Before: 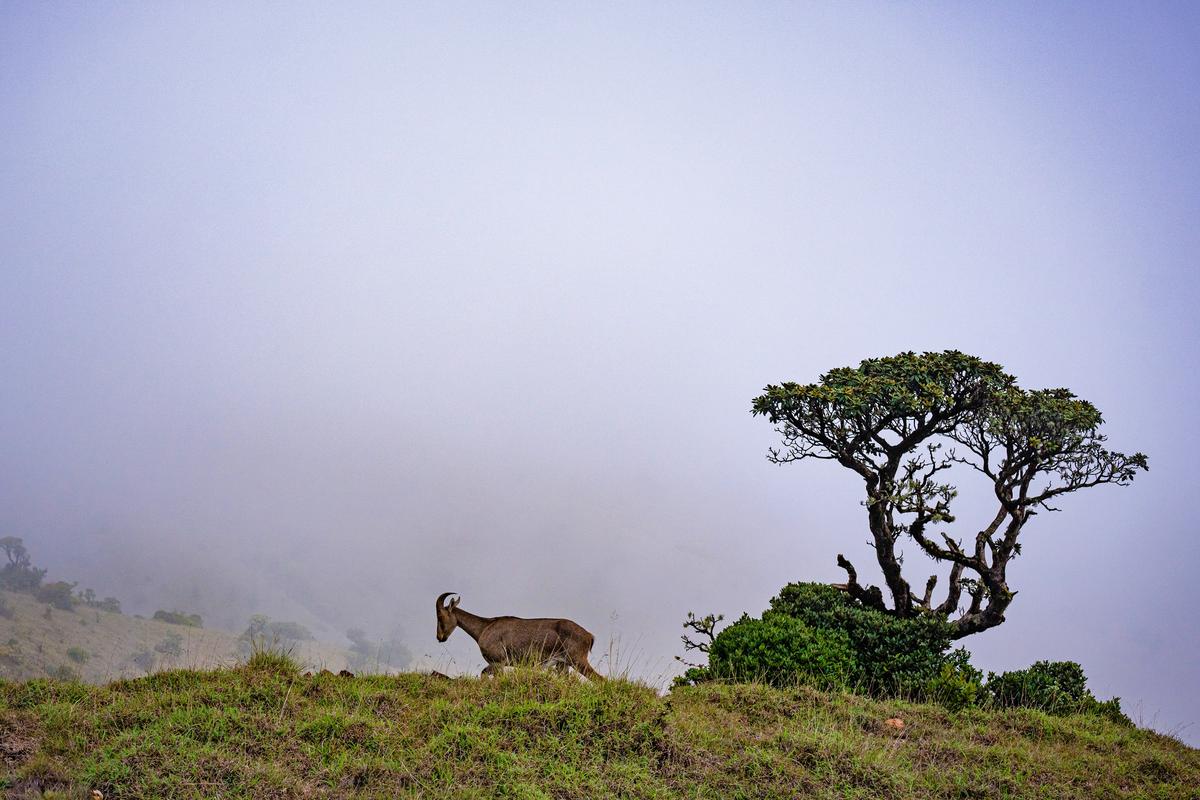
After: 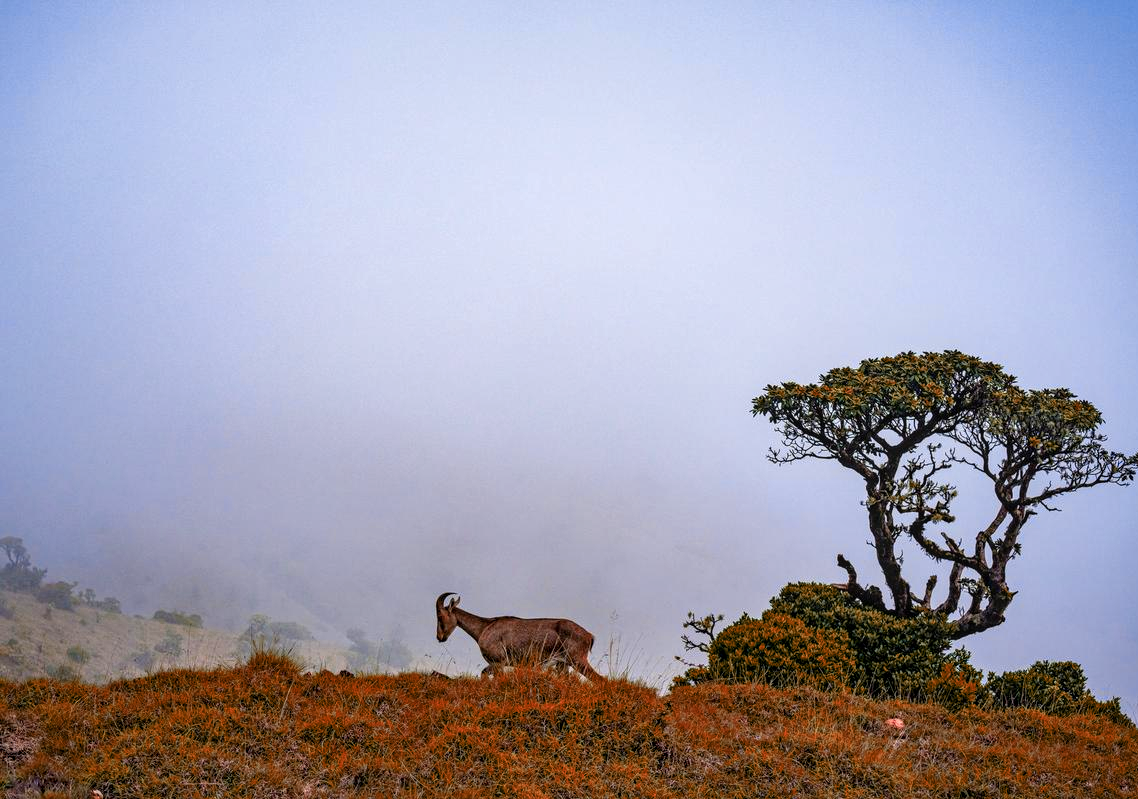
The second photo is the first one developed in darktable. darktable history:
local contrast: on, module defaults
crop and rotate: right 5.167%
color zones: curves: ch0 [(0.006, 0.385) (0.143, 0.563) (0.243, 0.321) (0.352, 0.464) (0.516, 0.456) (0.625, 0.5) (0.75, 0.5) (0.875, 0.5)]; ch1 [(0, 0.5) (0.134, 0.504) (0.246, 0.463) (0.421, 0.515) (0.5, 0.56) (0.625, 0.5) (0.75, 0.5) (0.875, 0.5)]; ch2 [(0, 0.5) (0.131, 0.426) (0.307, 0.289) (0.38, 0.188) (0.513, 0.216) (0.625, 0.548) (0.75, 0.468) (0.838, 0.396) (0.971, 0.311)]
color balance rgb: perceptual saturation grading › global saturation 34.05%, global vibrance 5.56%
